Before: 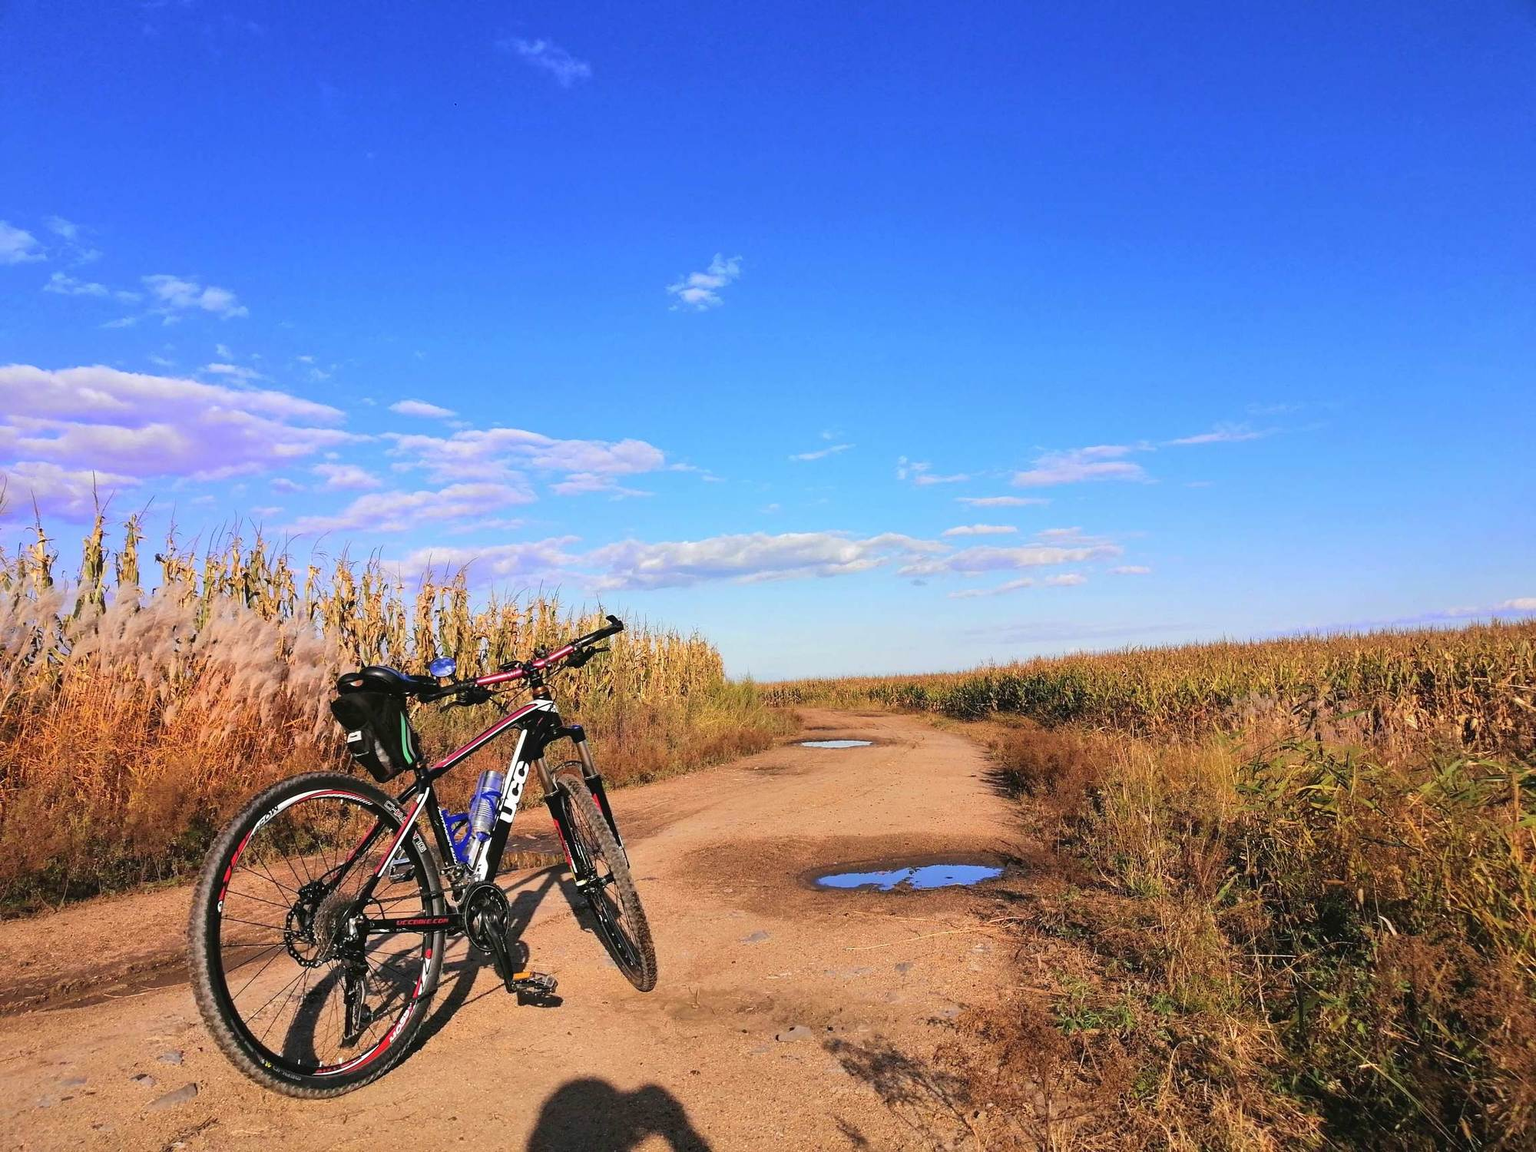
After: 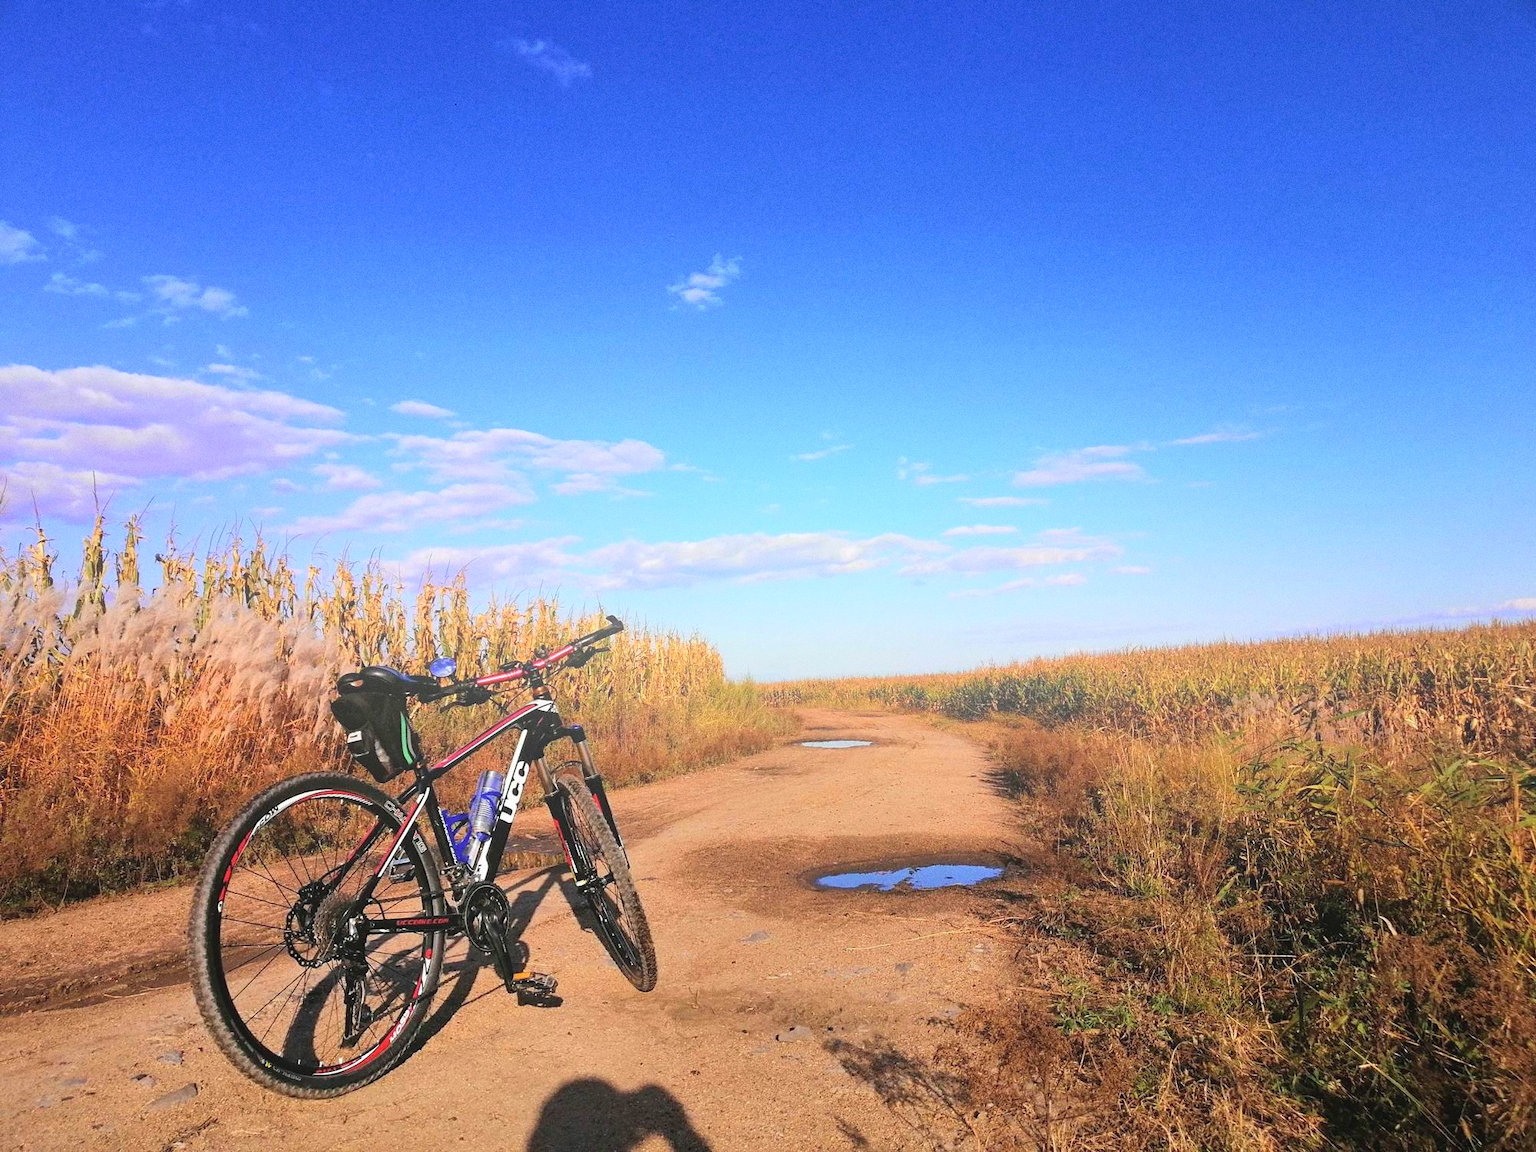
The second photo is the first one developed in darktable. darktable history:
grain: coarseness 0.09 ISO
bloom: size 40%
